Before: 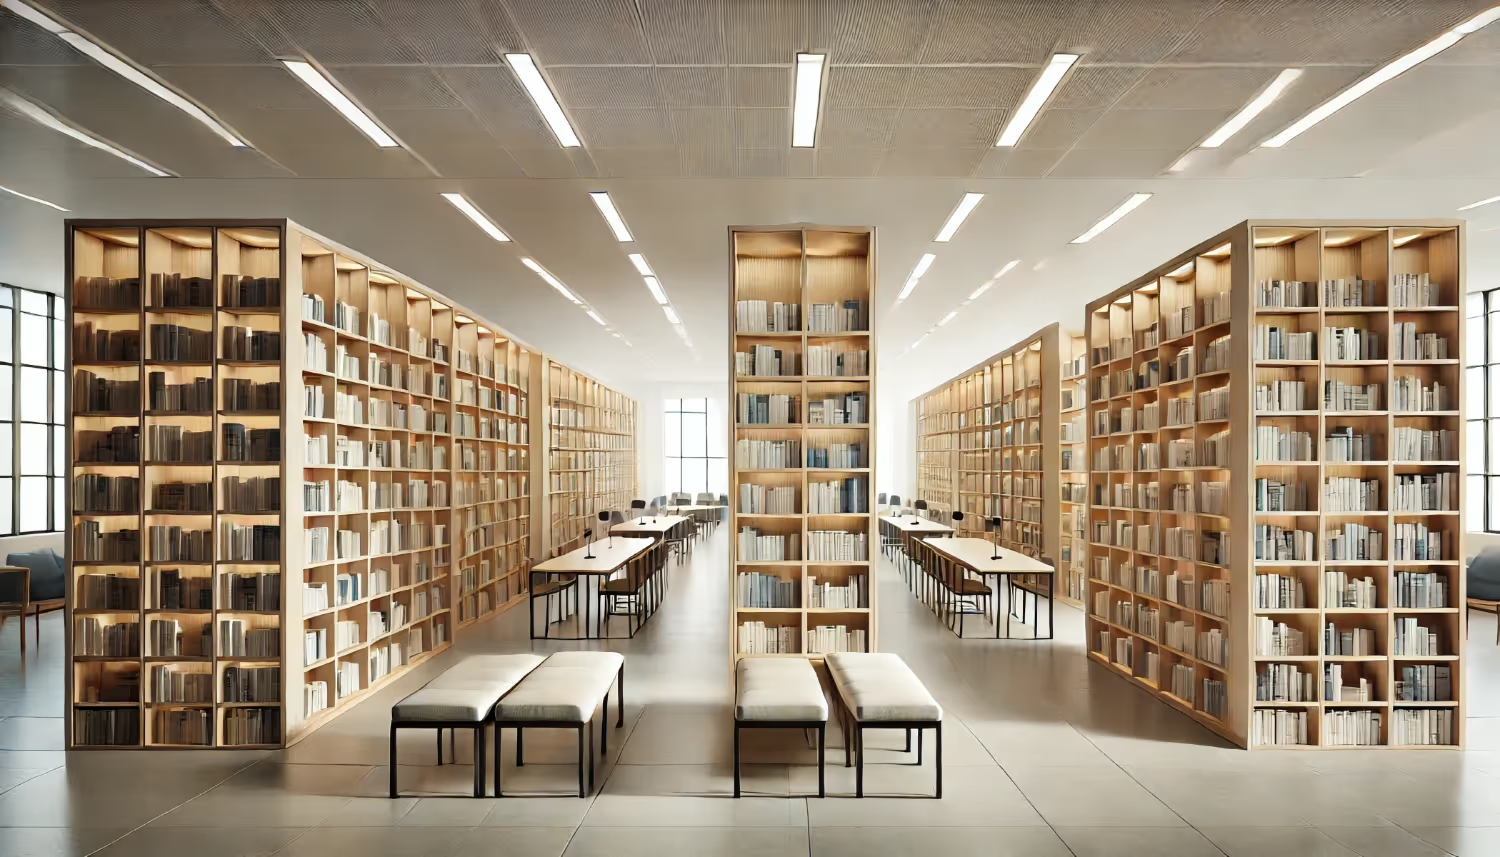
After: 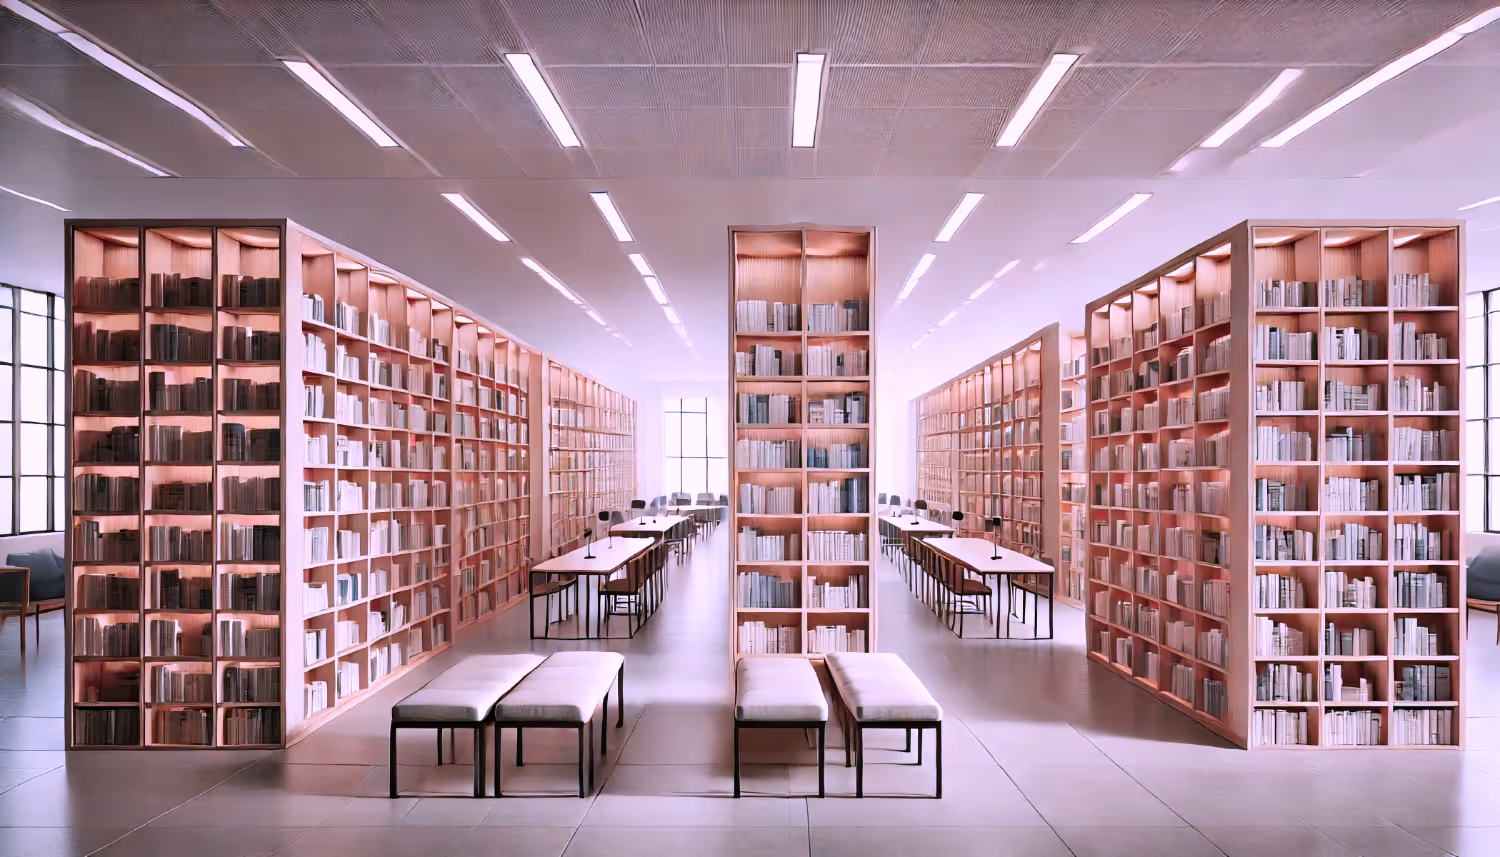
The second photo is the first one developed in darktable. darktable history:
color correction: highlights a* 15.16, highlights b* -25.39
color zones: curves: ch1 [(0.24, 0.634) (0.75, 0.5)]; ch2 [(0.253, 0.437) (0.745, 0.491)]
